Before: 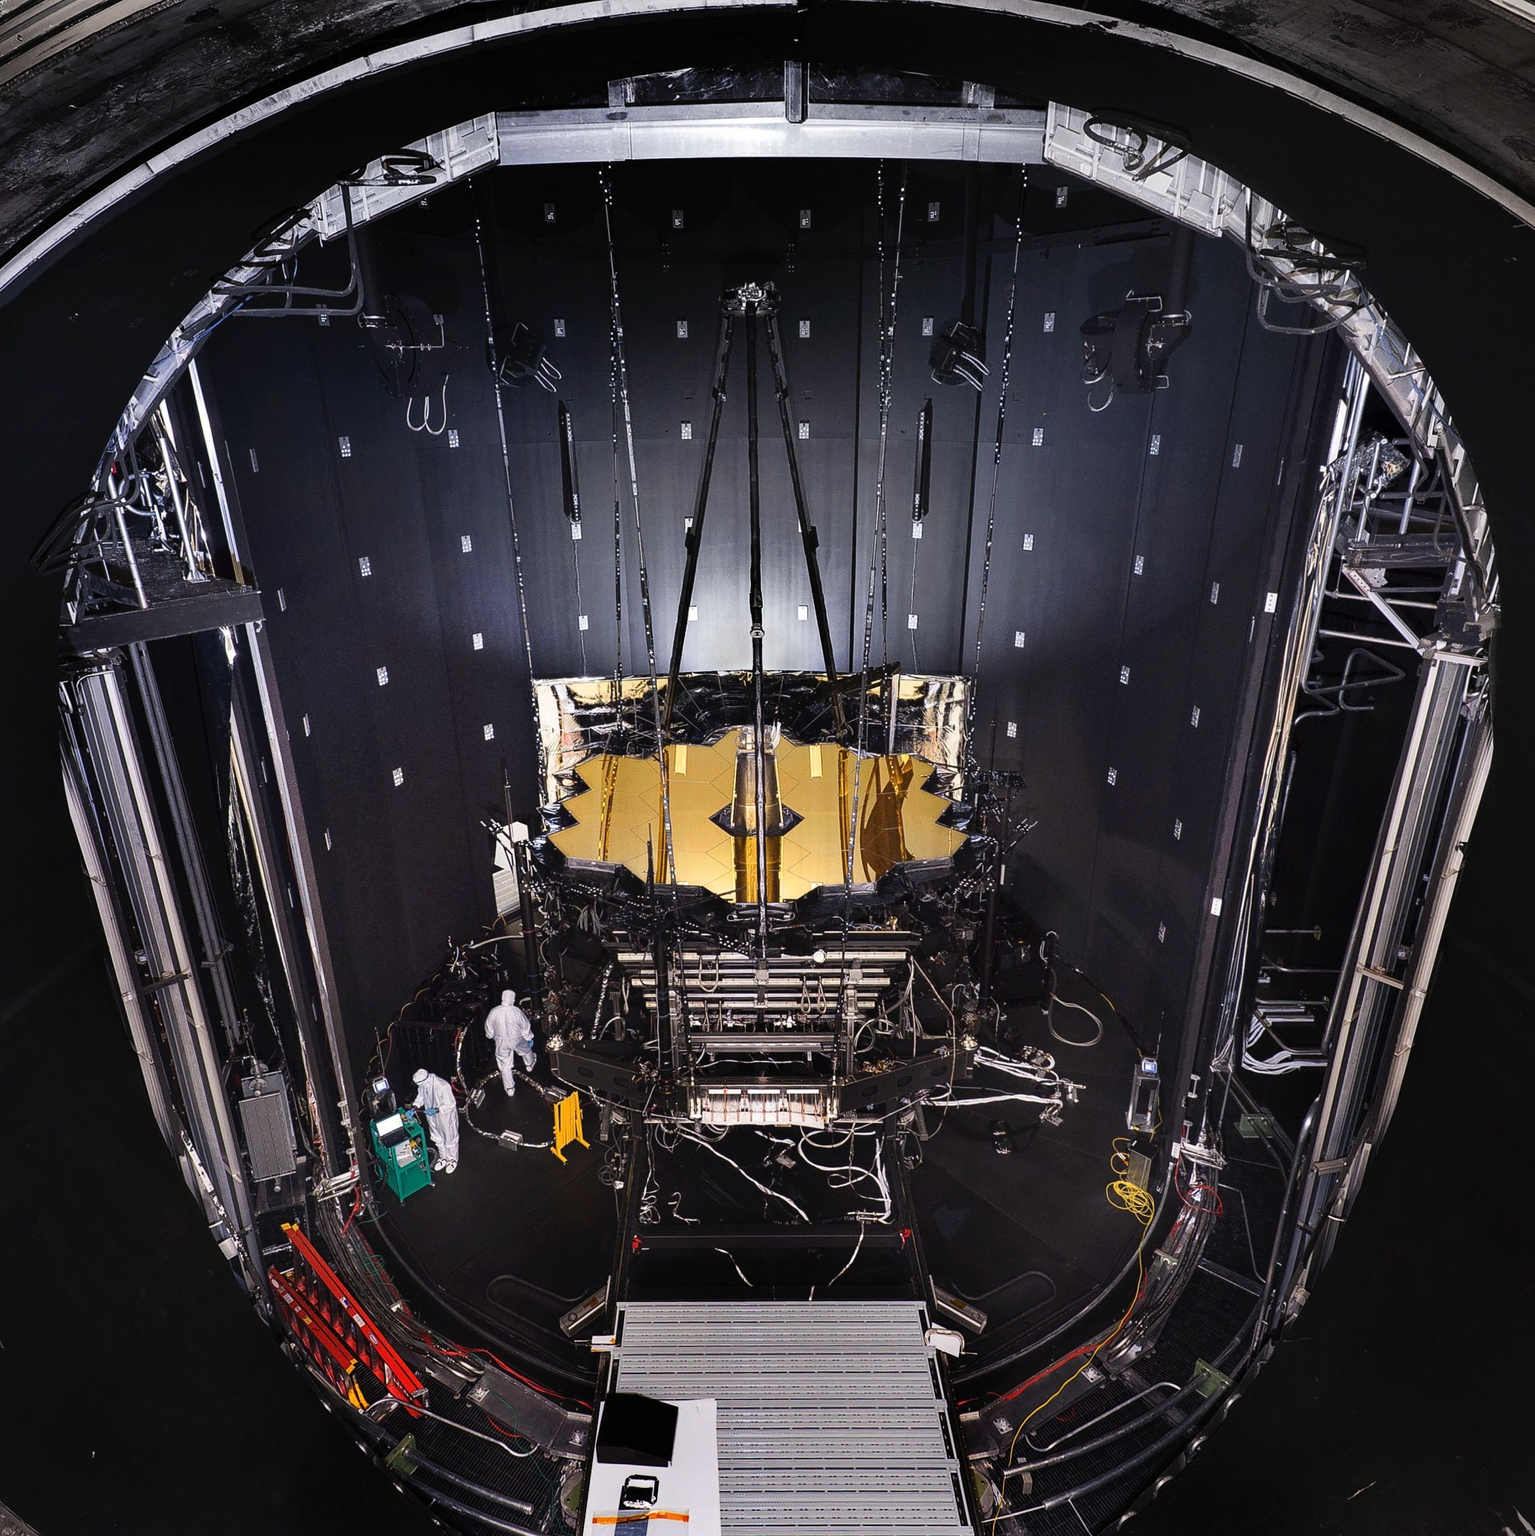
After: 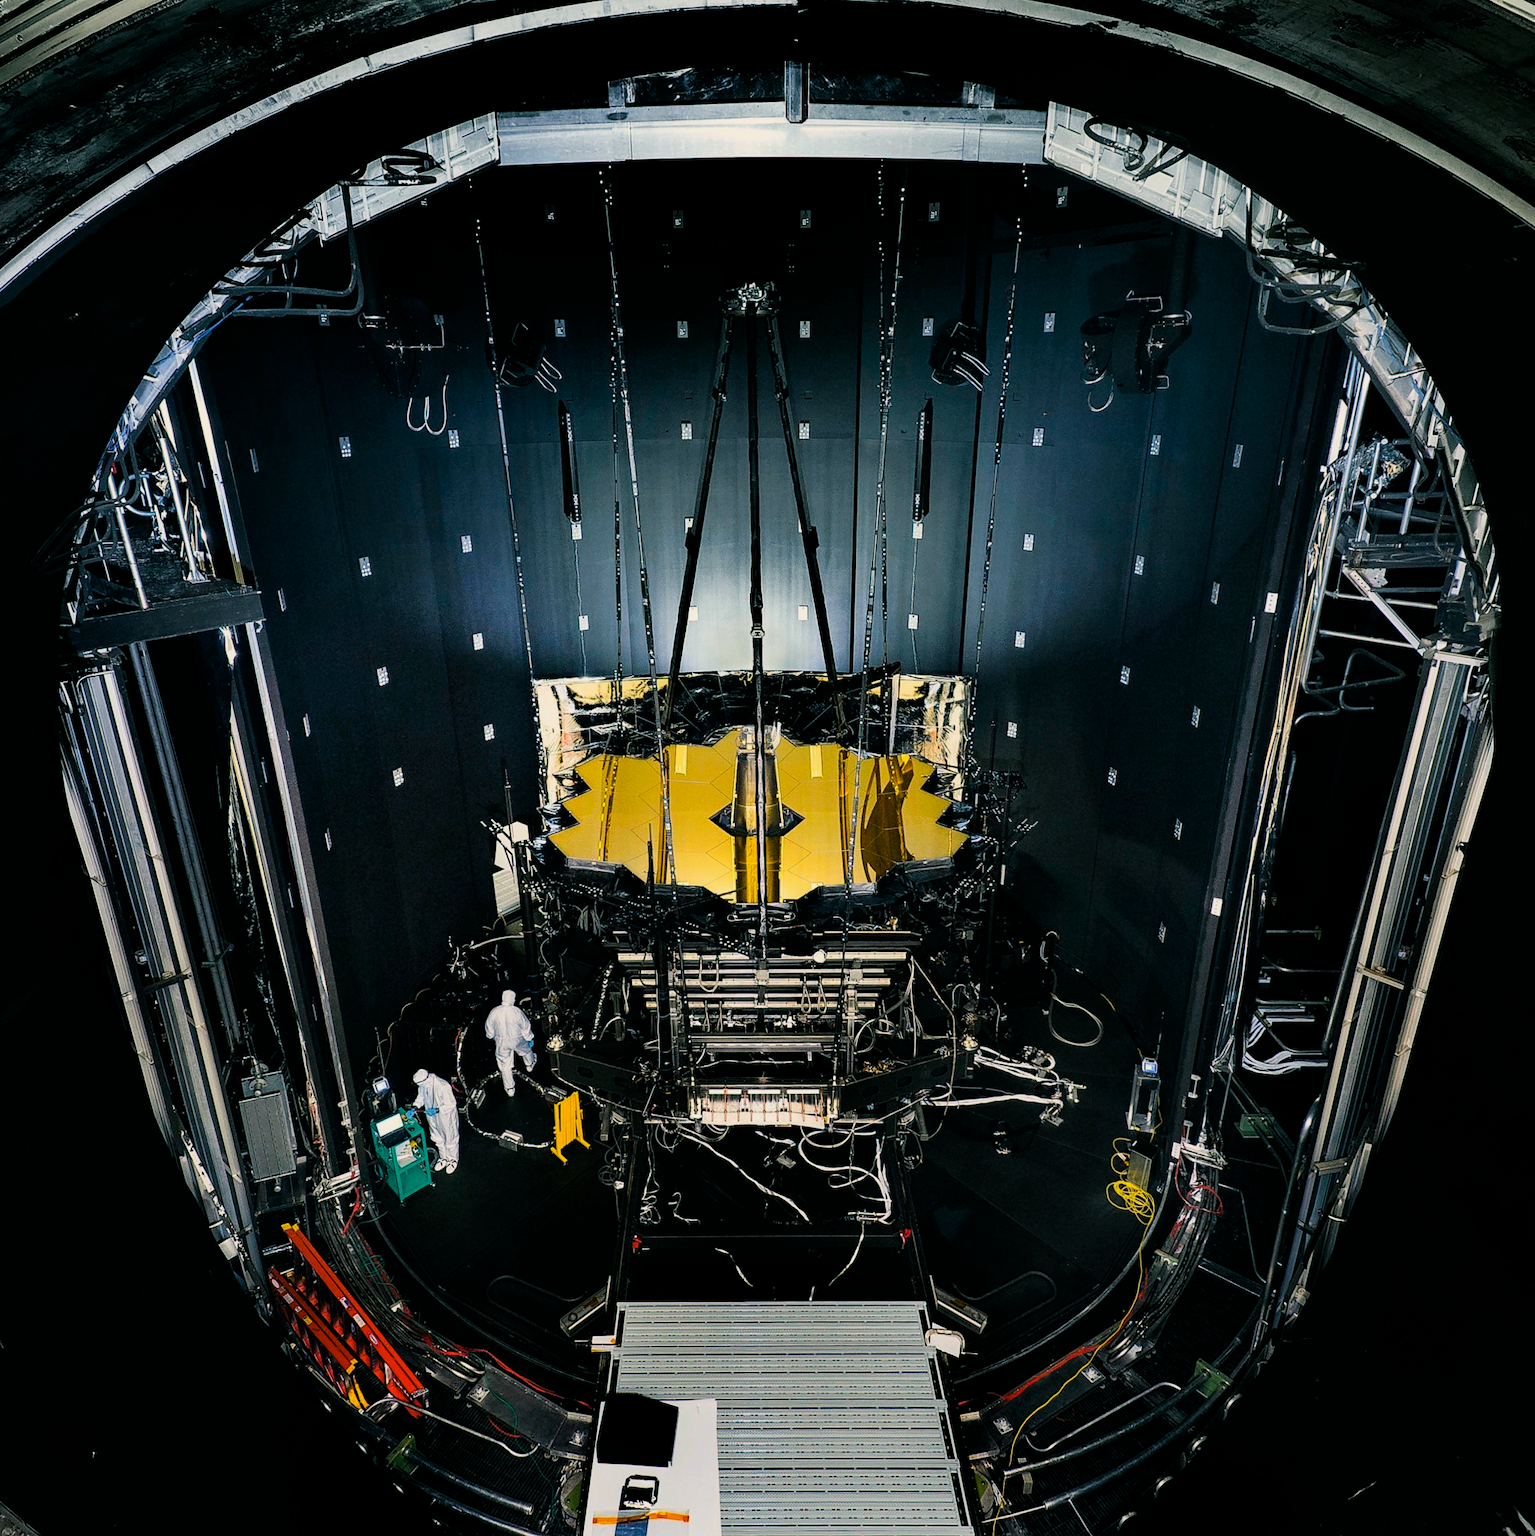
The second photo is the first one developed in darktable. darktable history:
color balance rgb: power › chroma 2.155%, power › hue 164.92°, highlights gain › chroma 2.973%, highlights gain › hue 77.07°, global offset › hue 171.83°, linear chroma grading › shadows 18.977%, linear chroma grading › highlights 2.904%, linear chroma grading › mid-tones 10.328%, perceptual saturation grading › global saturation 19.817%, global vibrance 20%
filmic rgb: middle gray luminance 12.6%, black relative exposure -10.19 EV, white relative exposure 3.47 EV, target black luminance 0%, hardness 5.67, latitude 44.98%, contrast 1.216, highlights saturation mix 4.73%, shadows ↔ highlights balance 26.38%, color science v6 (2022)
